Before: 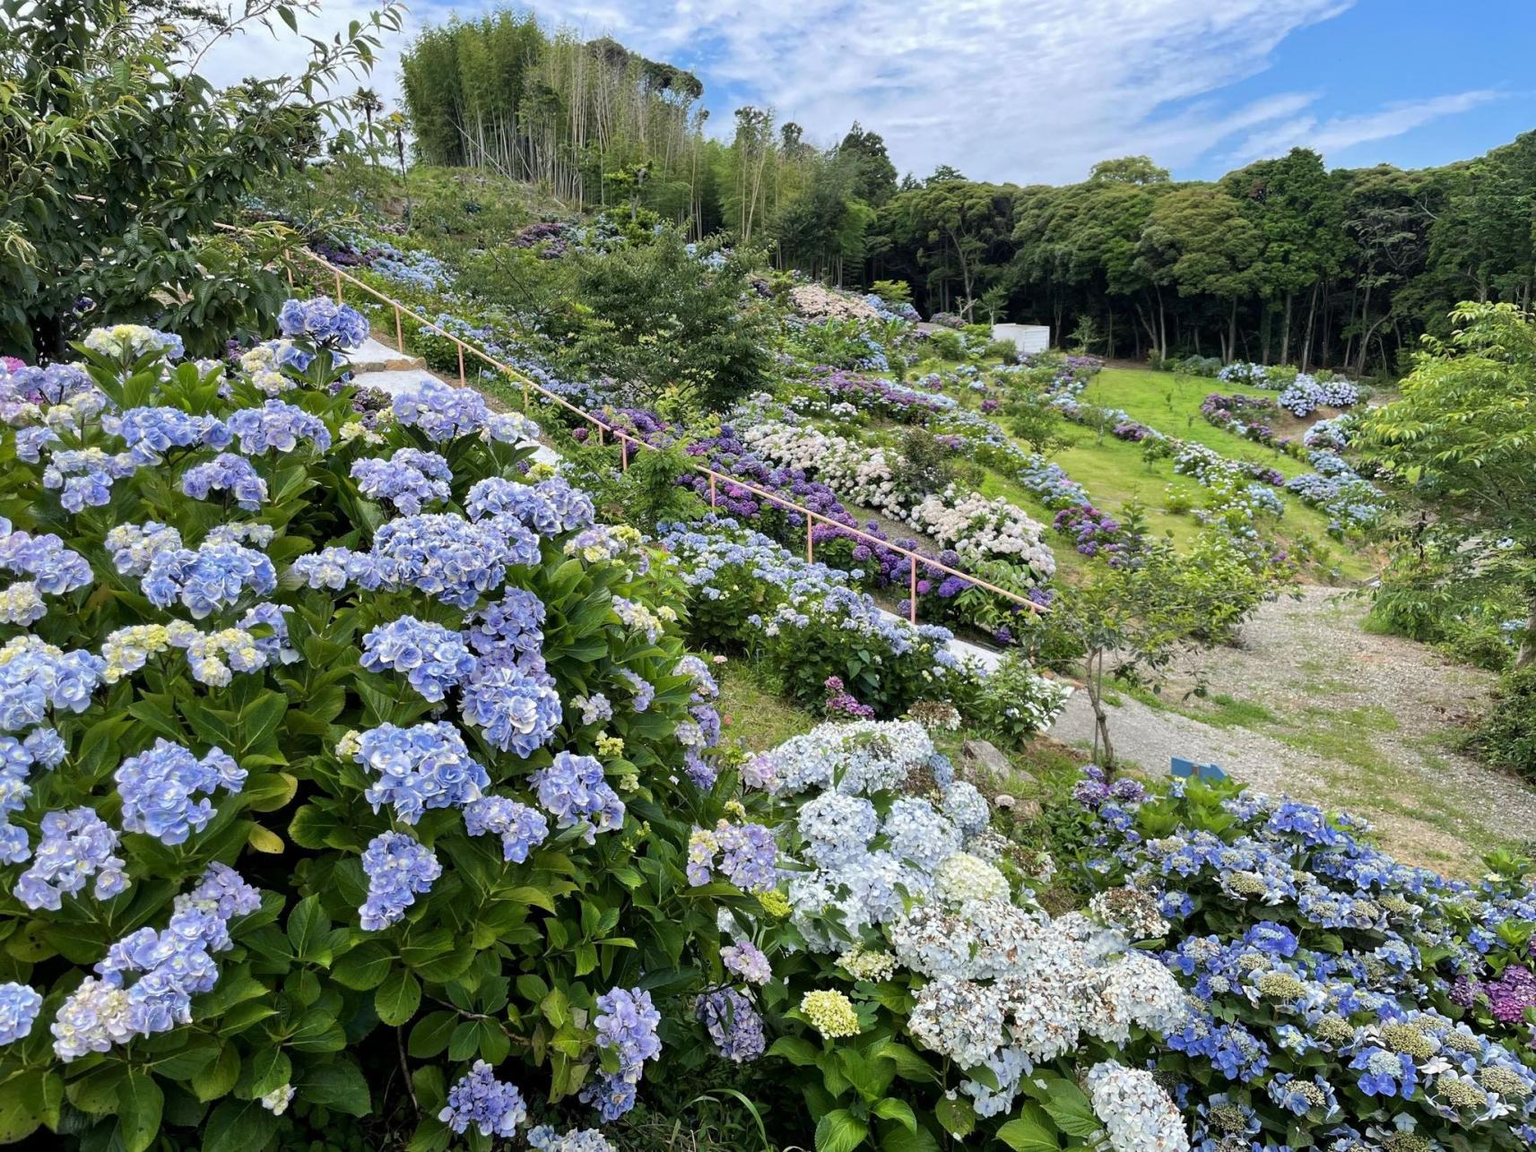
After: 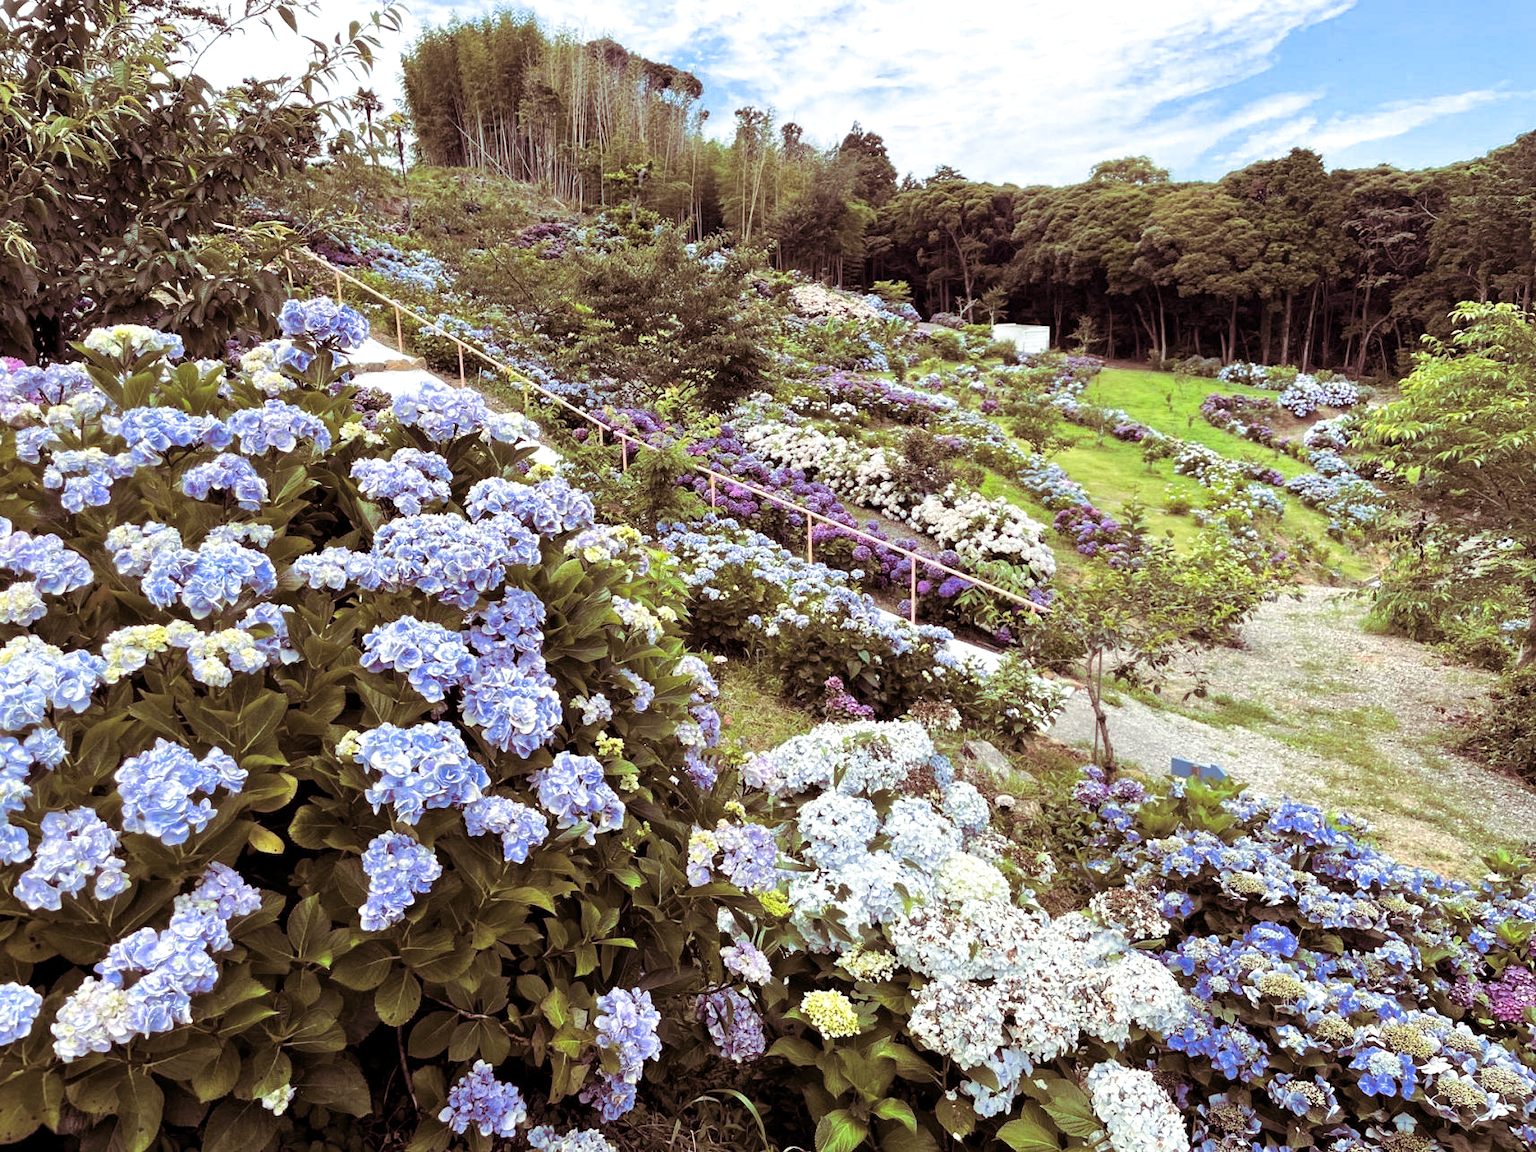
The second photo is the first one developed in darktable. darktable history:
exposure: black level correction 0.001, exposure 0.5 EV, compensate exposure bias true, compensate highlight preservation false
split-toning: on, module defaults
